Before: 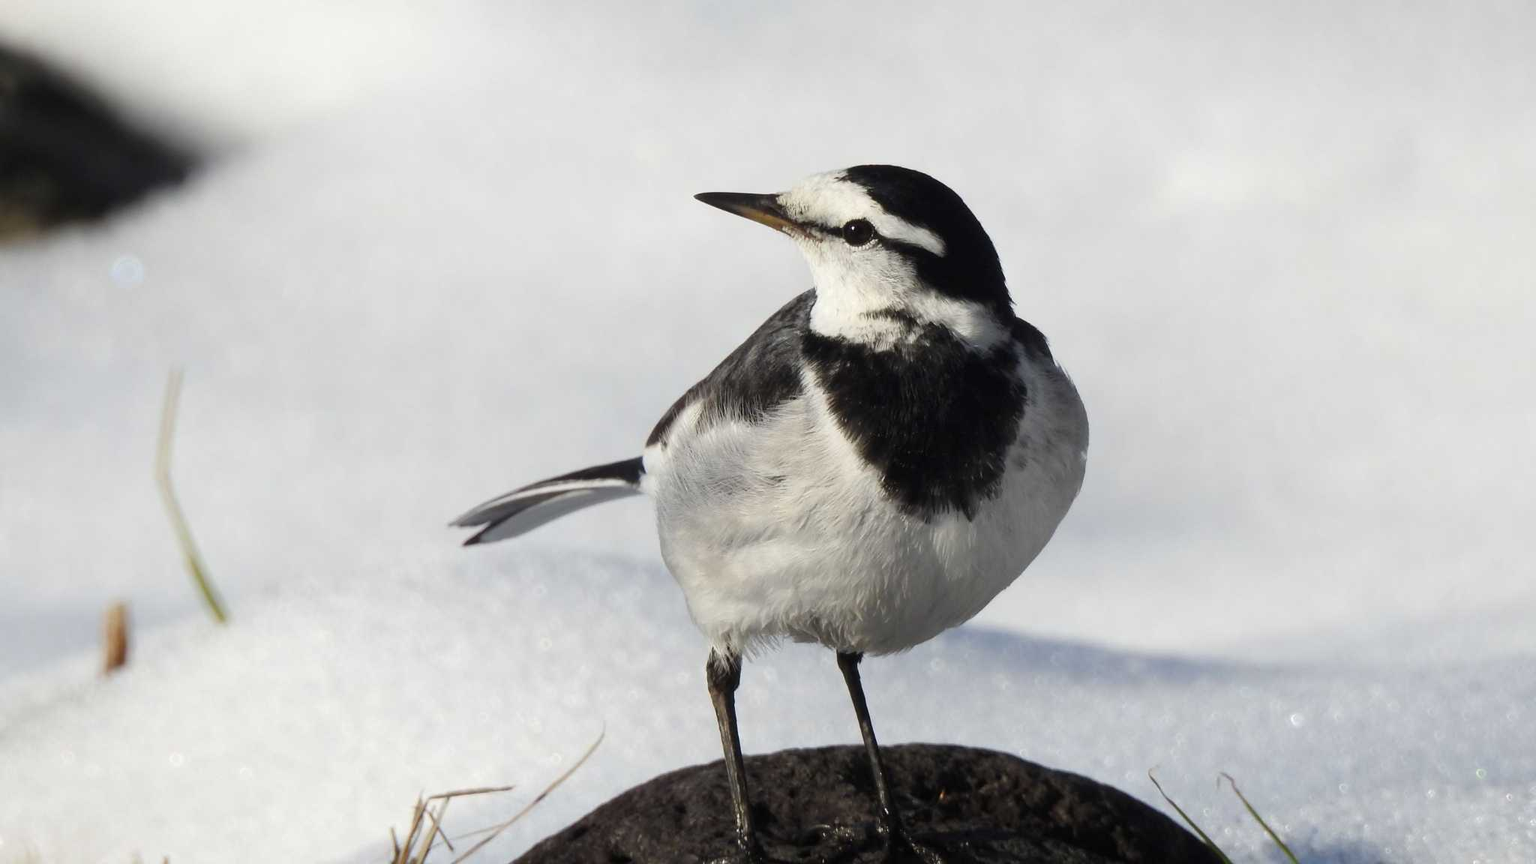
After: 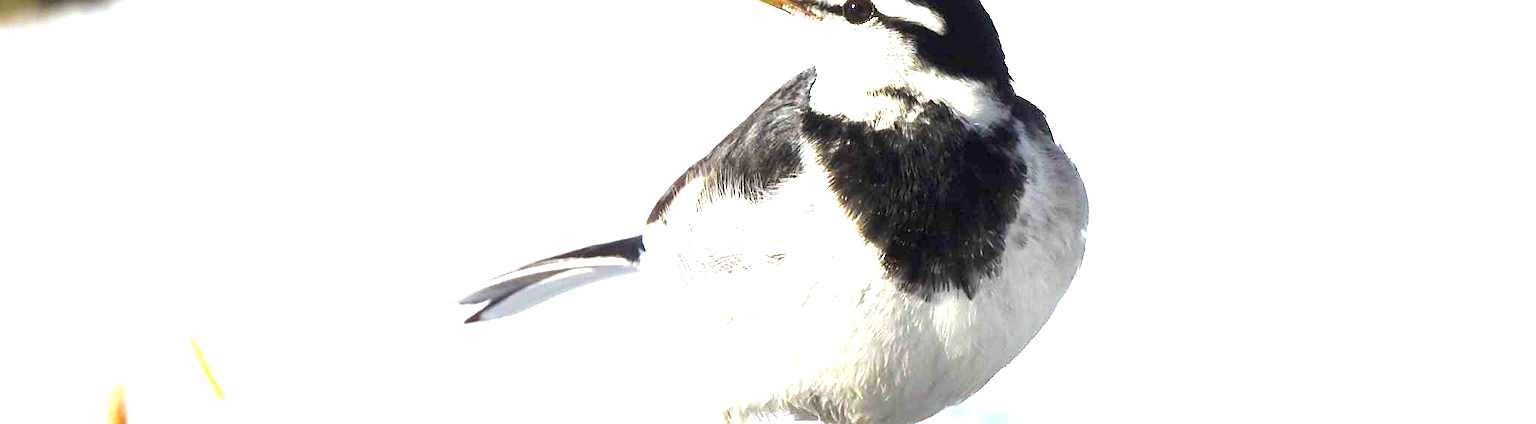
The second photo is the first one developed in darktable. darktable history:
crop and rotate: top 25.714%, bottom 25.067%
color balance rgb: perceptual saturation grading › global saturation 25.506%, global vibrance 20%
sharpen: on, module defaults
exposure: black level correction 0.001, exposure 1.861 EV, compensate highlight preservation false
color correction: highlights a* -0.304, highlights b* -0.106
